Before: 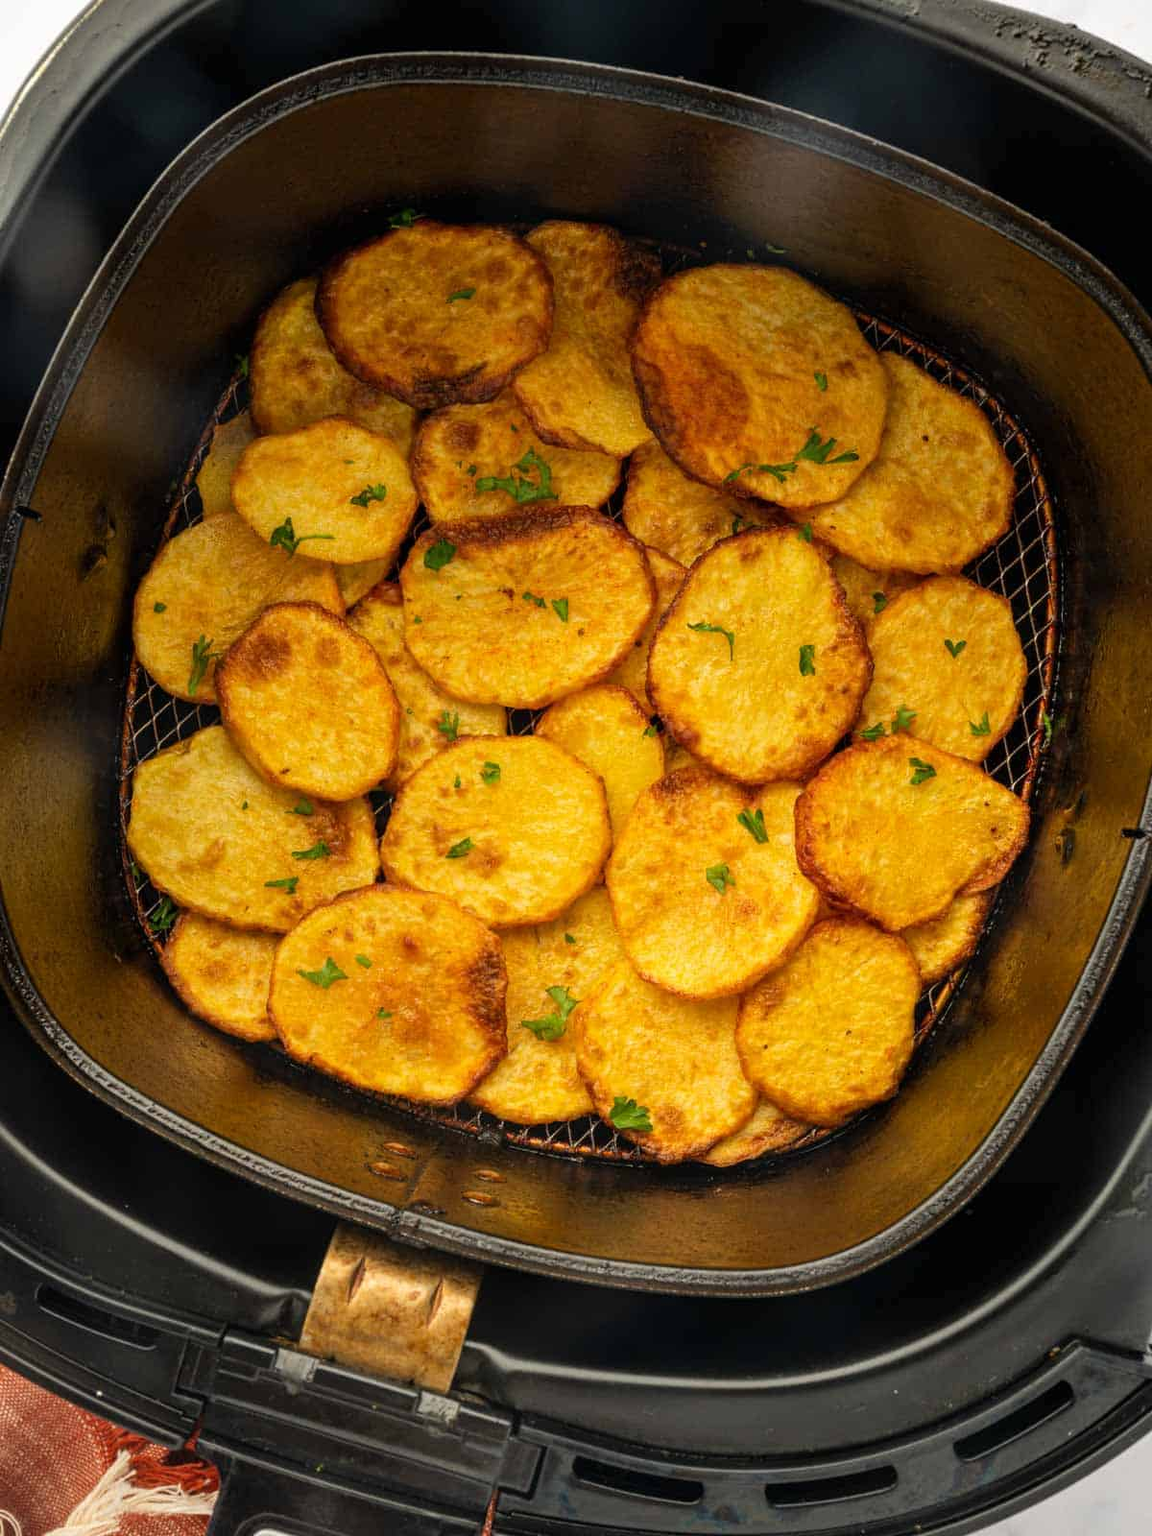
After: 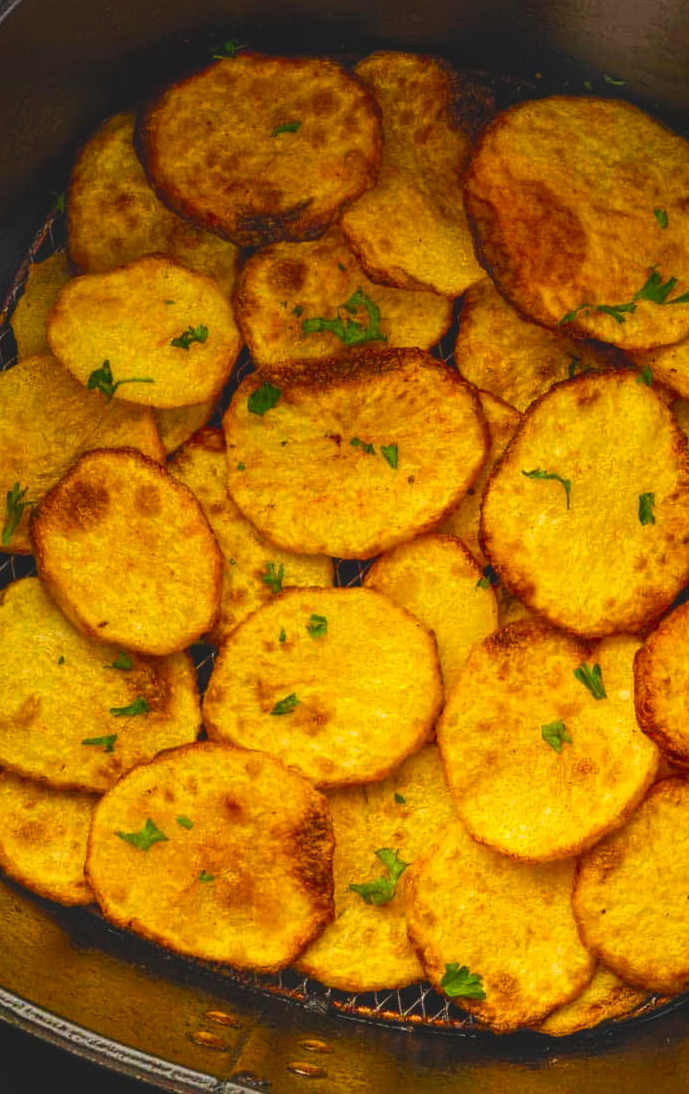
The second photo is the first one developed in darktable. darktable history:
crop: left 16.237%, top 11.219%, right 26.283%, bottom 20.386%
color balance rgb: power › luminance -9.143%, global offset › luminance 1.998%, perceptual saturation grading › global saturation 38.823%, perceptual saturation grading › highlights -25.064%, perceptual saturation grading › mid-tones 34.693%, perceptual saturation grading › shadows 36.167%, global vibrance 20%
local contrast: highlights 100%, shadows 98%, detail 119%, midtone range 0.2
